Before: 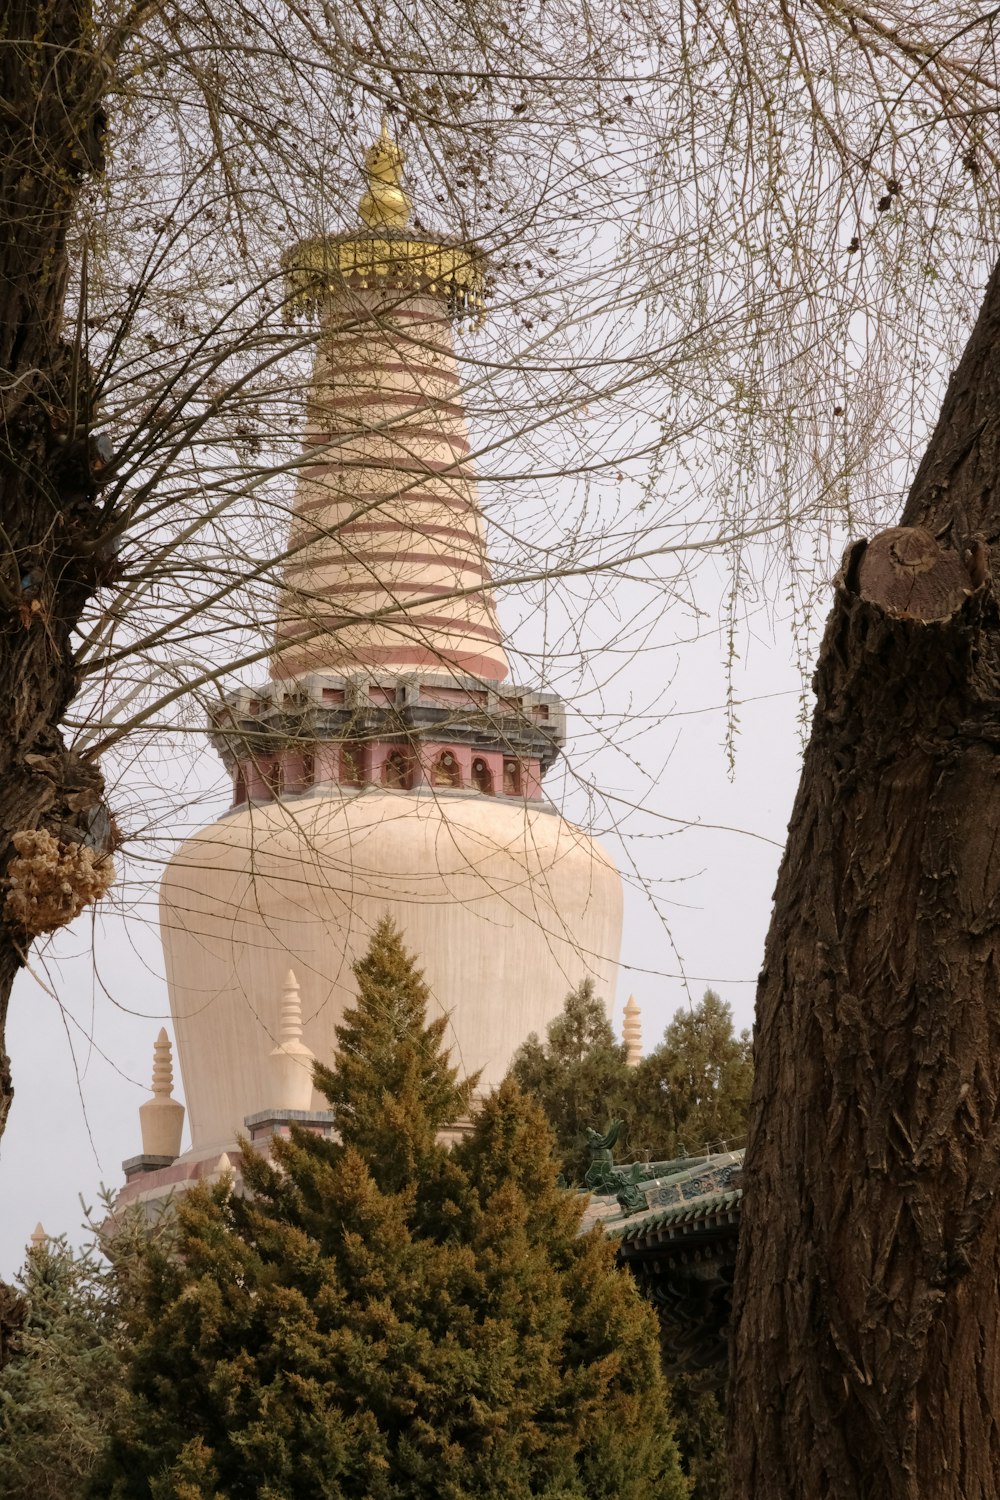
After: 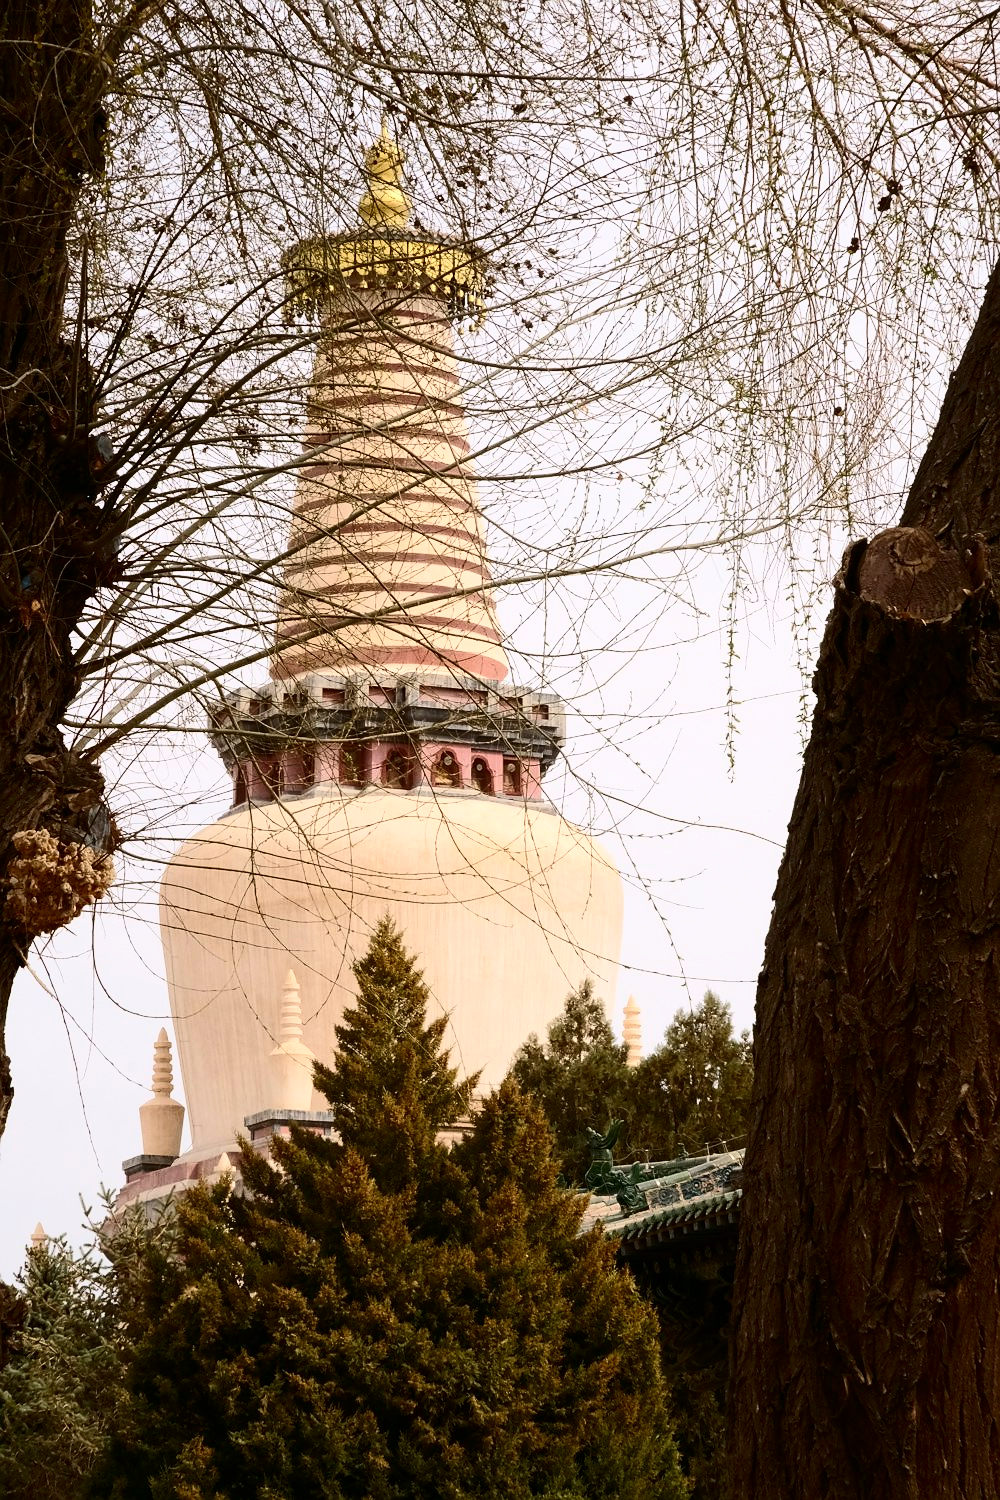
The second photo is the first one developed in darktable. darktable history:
contrast brightness saturation: contrast 0.404, brightness 0.052, saturation 0.263
sharpen: radius 1.024
